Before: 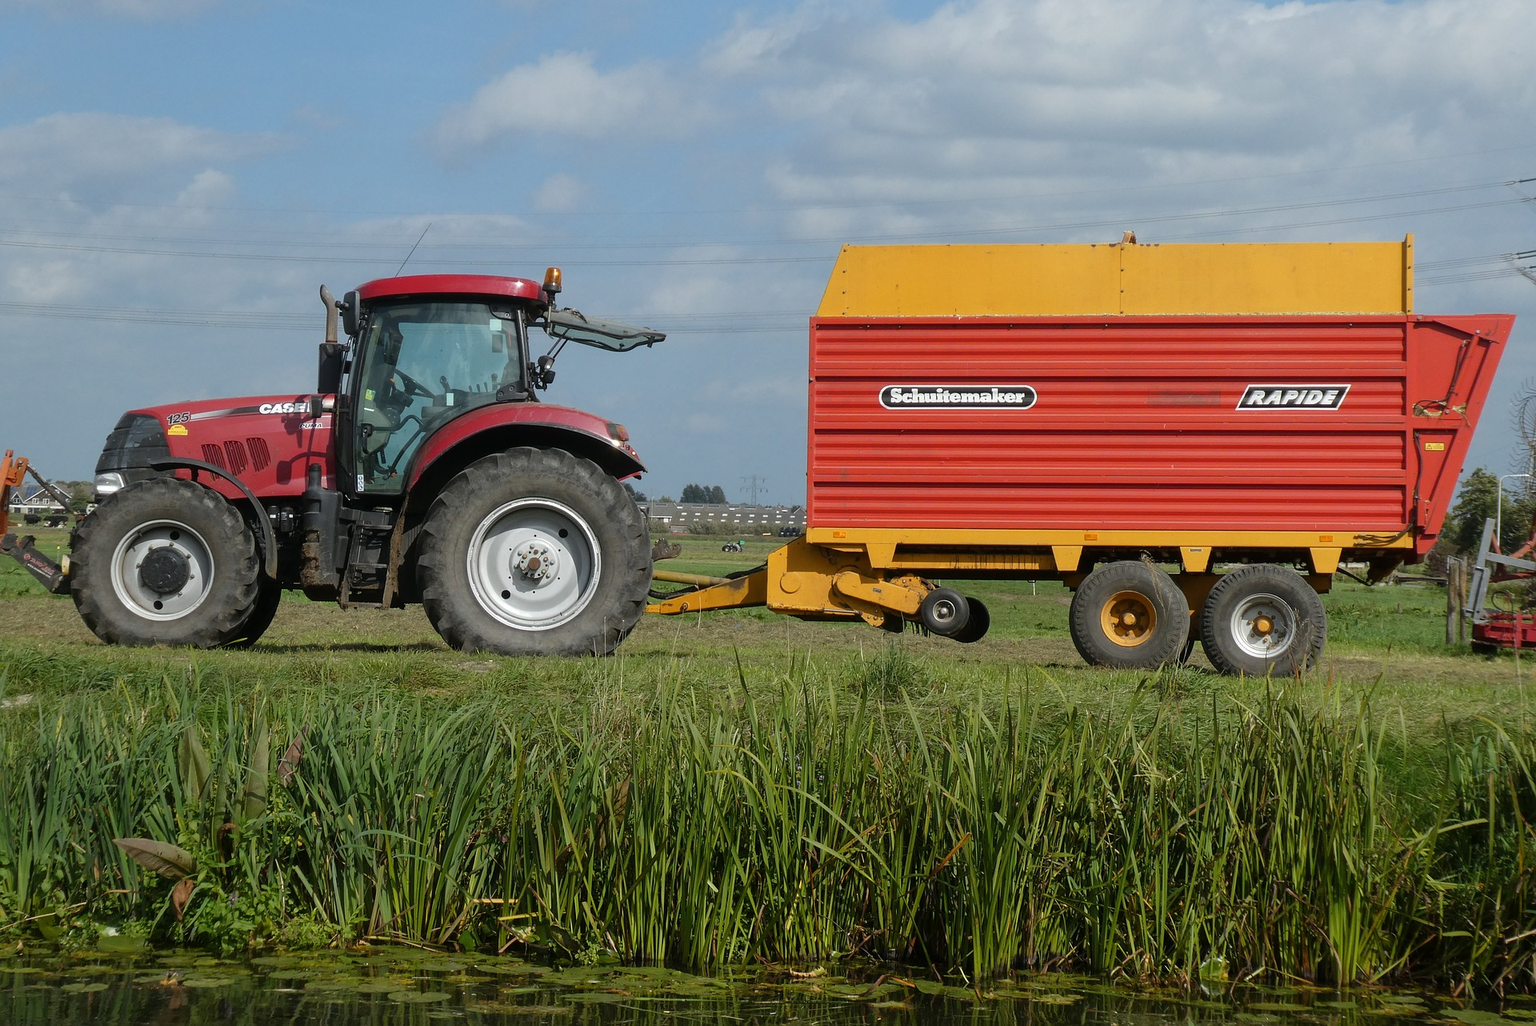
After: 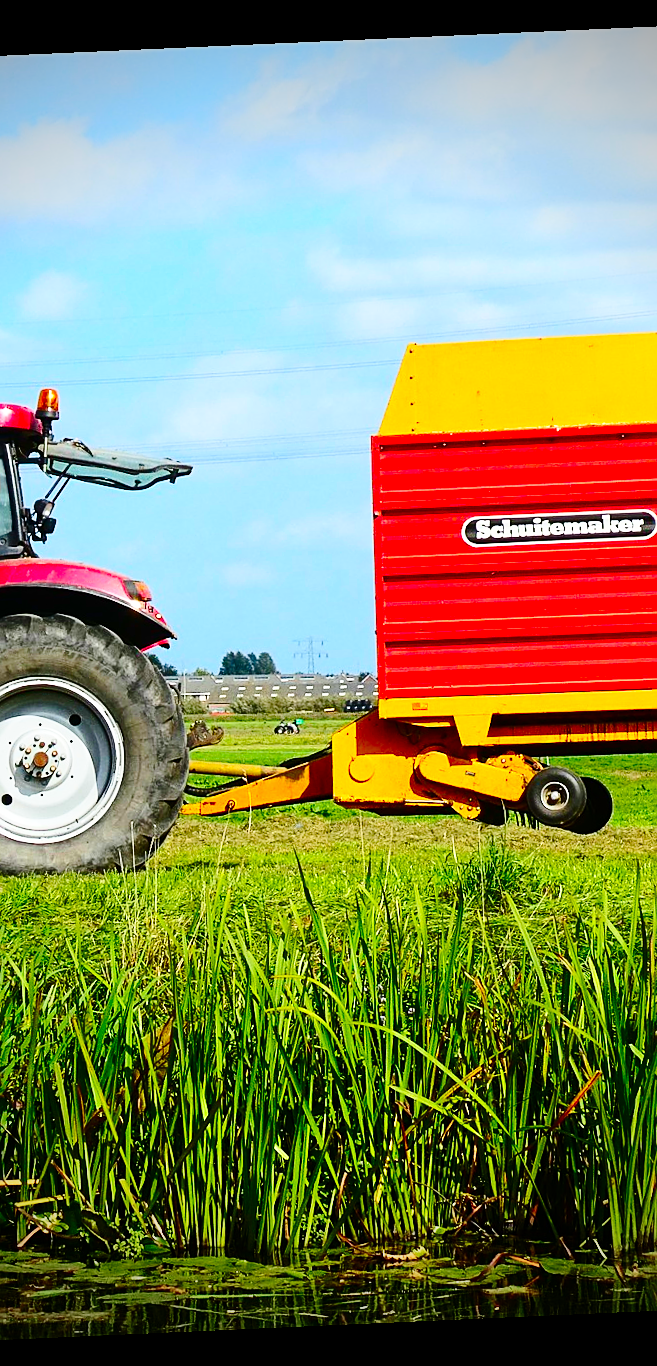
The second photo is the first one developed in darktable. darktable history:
exposure: compensate highlight preservation false
rotate and perspective: rotation -2.56°, automatic cropping off
base curve: curves: ch0 [(0, 0) (0.028, 0.03) (0.121, 0.232) (0.46, 0.748) (0.859, 0.968) (1, 1)], preserve colors none
sharpen: on, module defaults
contrast brightness saturation: contrast 0.28
color correction: saturation 2.15
crop: left 33.36%, right 33.36%
vignetting: fall-off start 75%, brightness -0.692, width/height ratio 1.084
